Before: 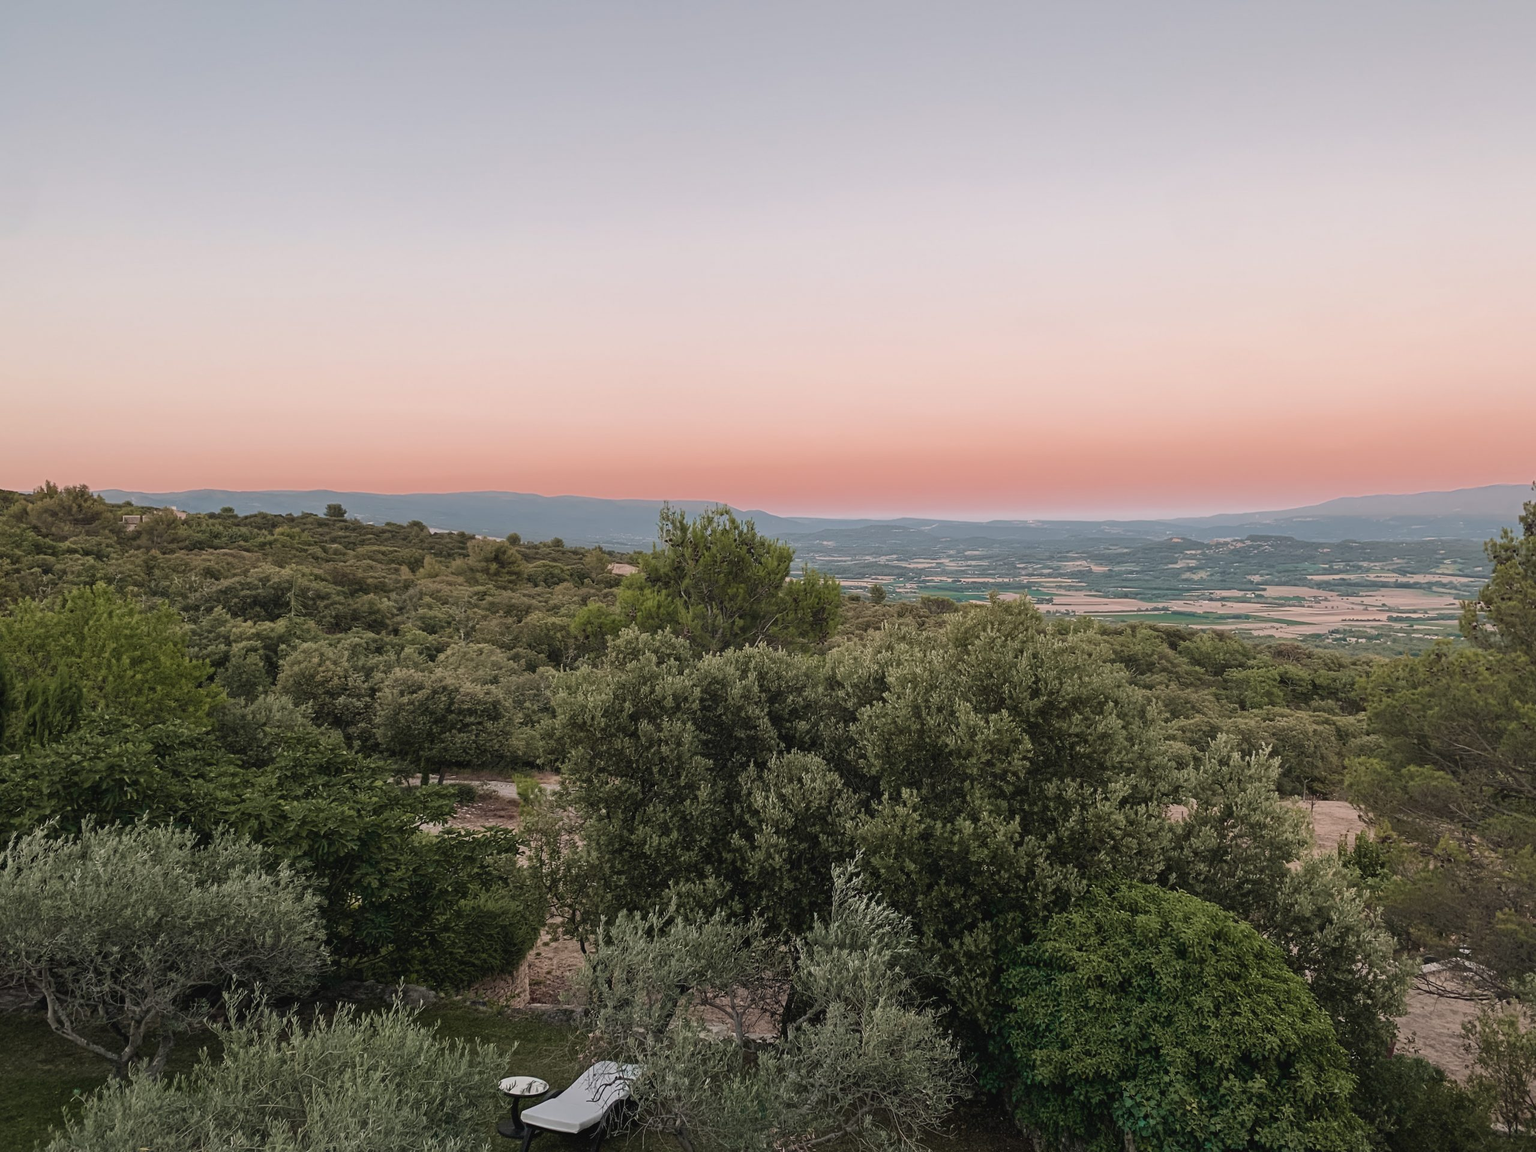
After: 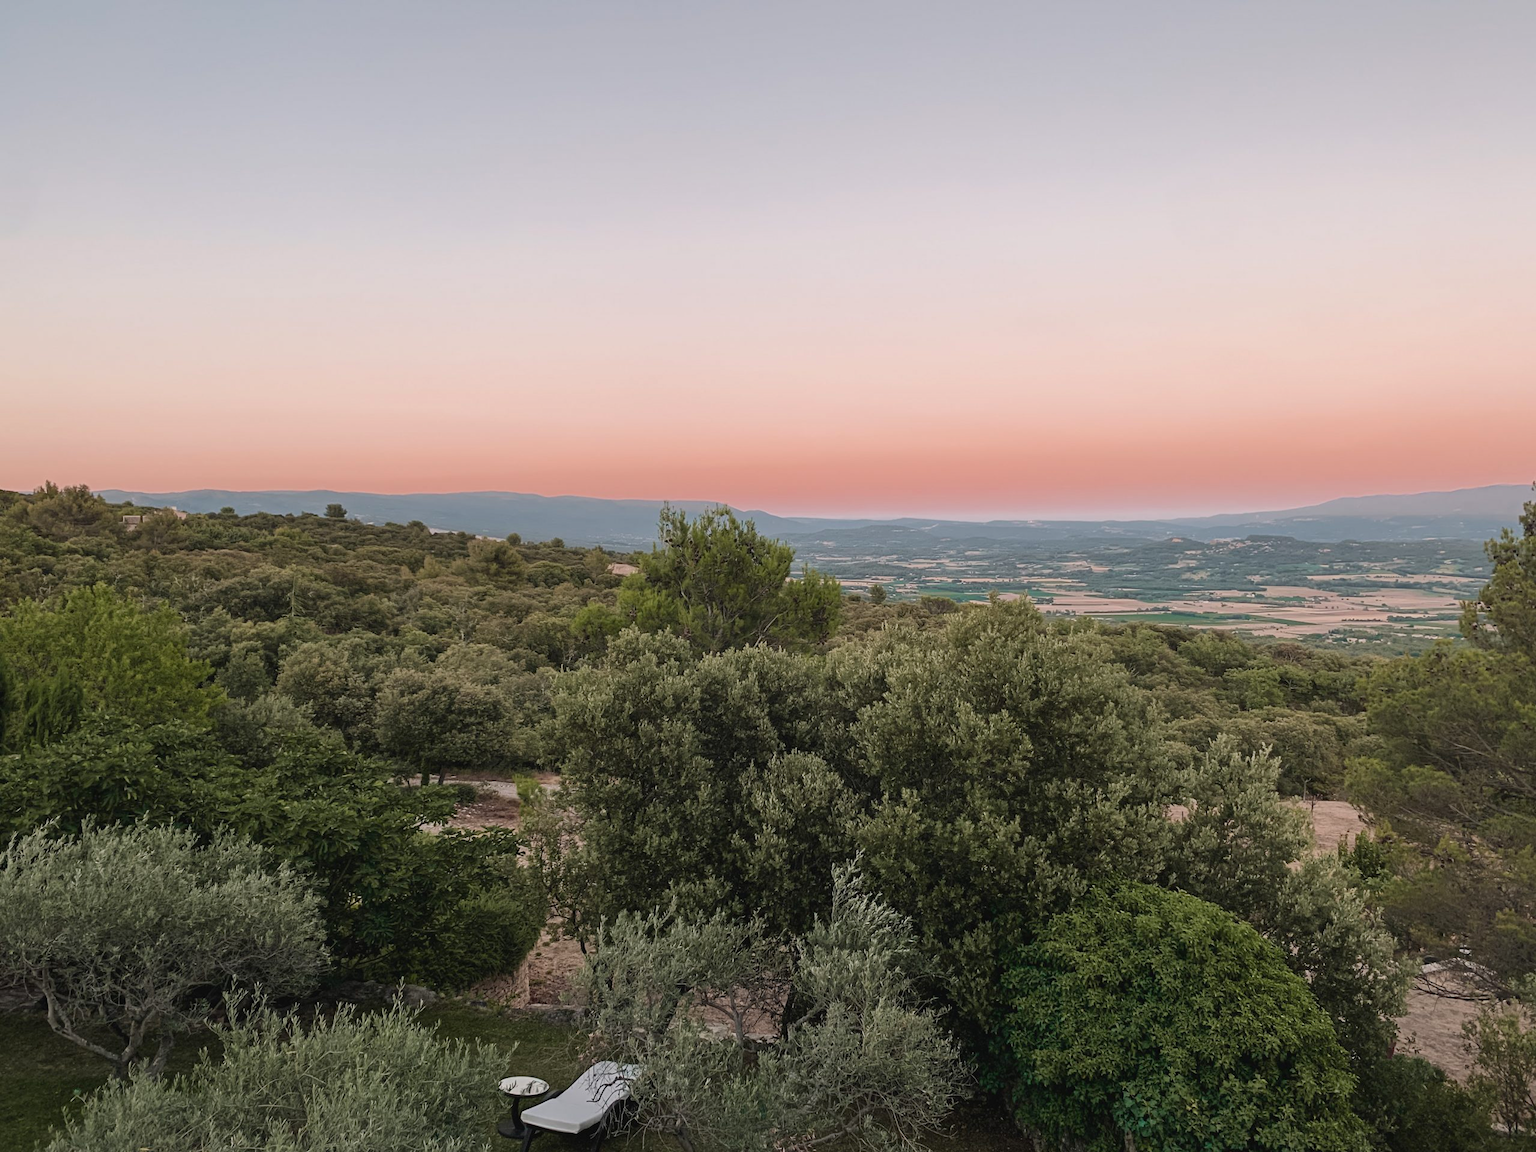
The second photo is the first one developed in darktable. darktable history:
contrast brightness saturation: contrast 0.045, saturation 0.068
